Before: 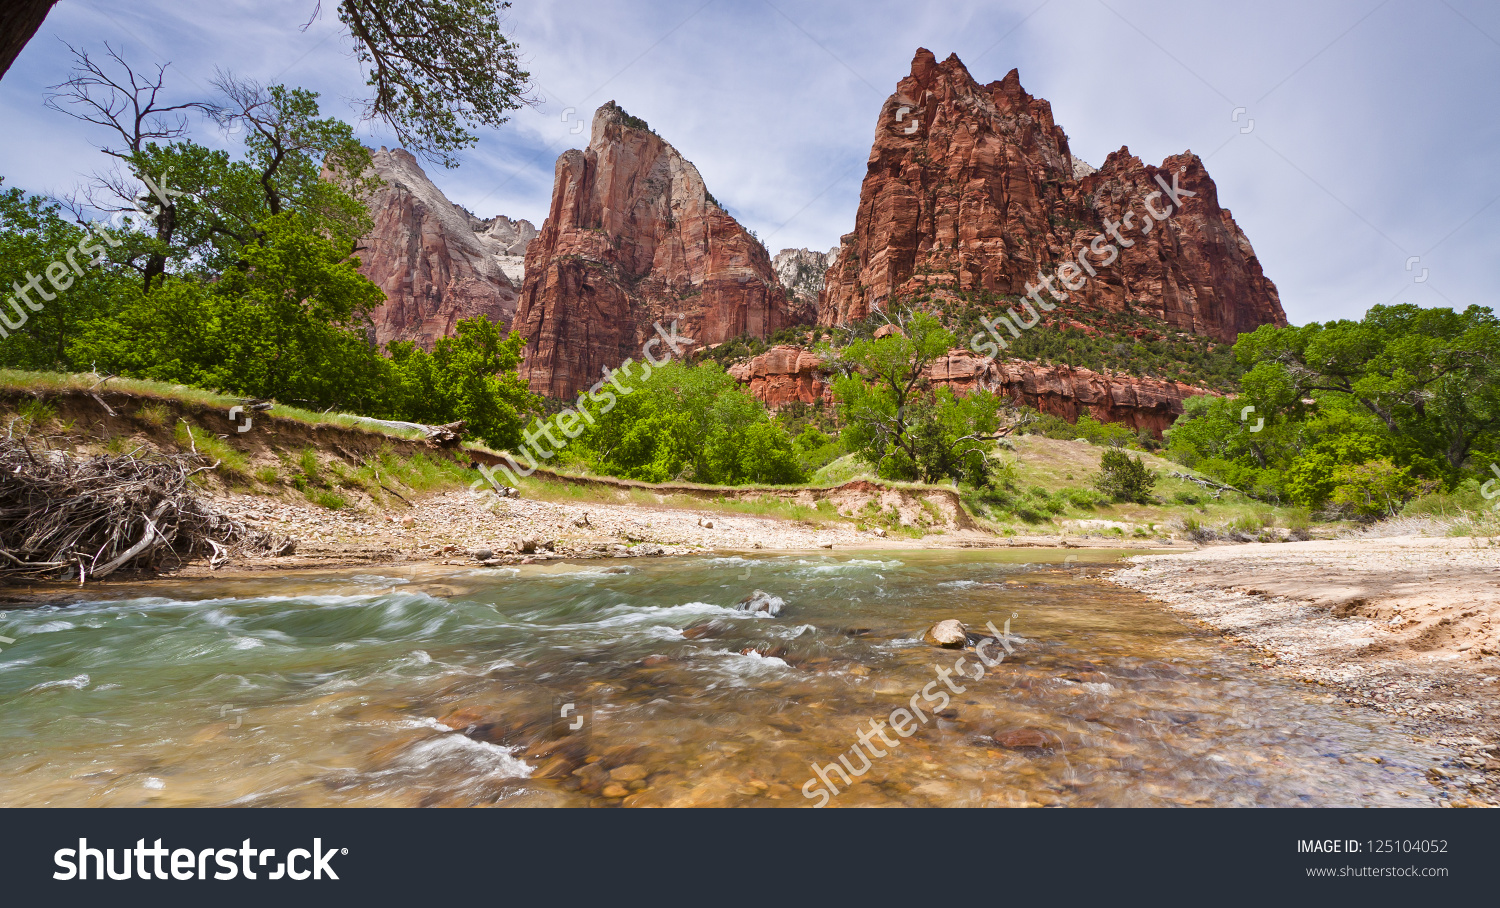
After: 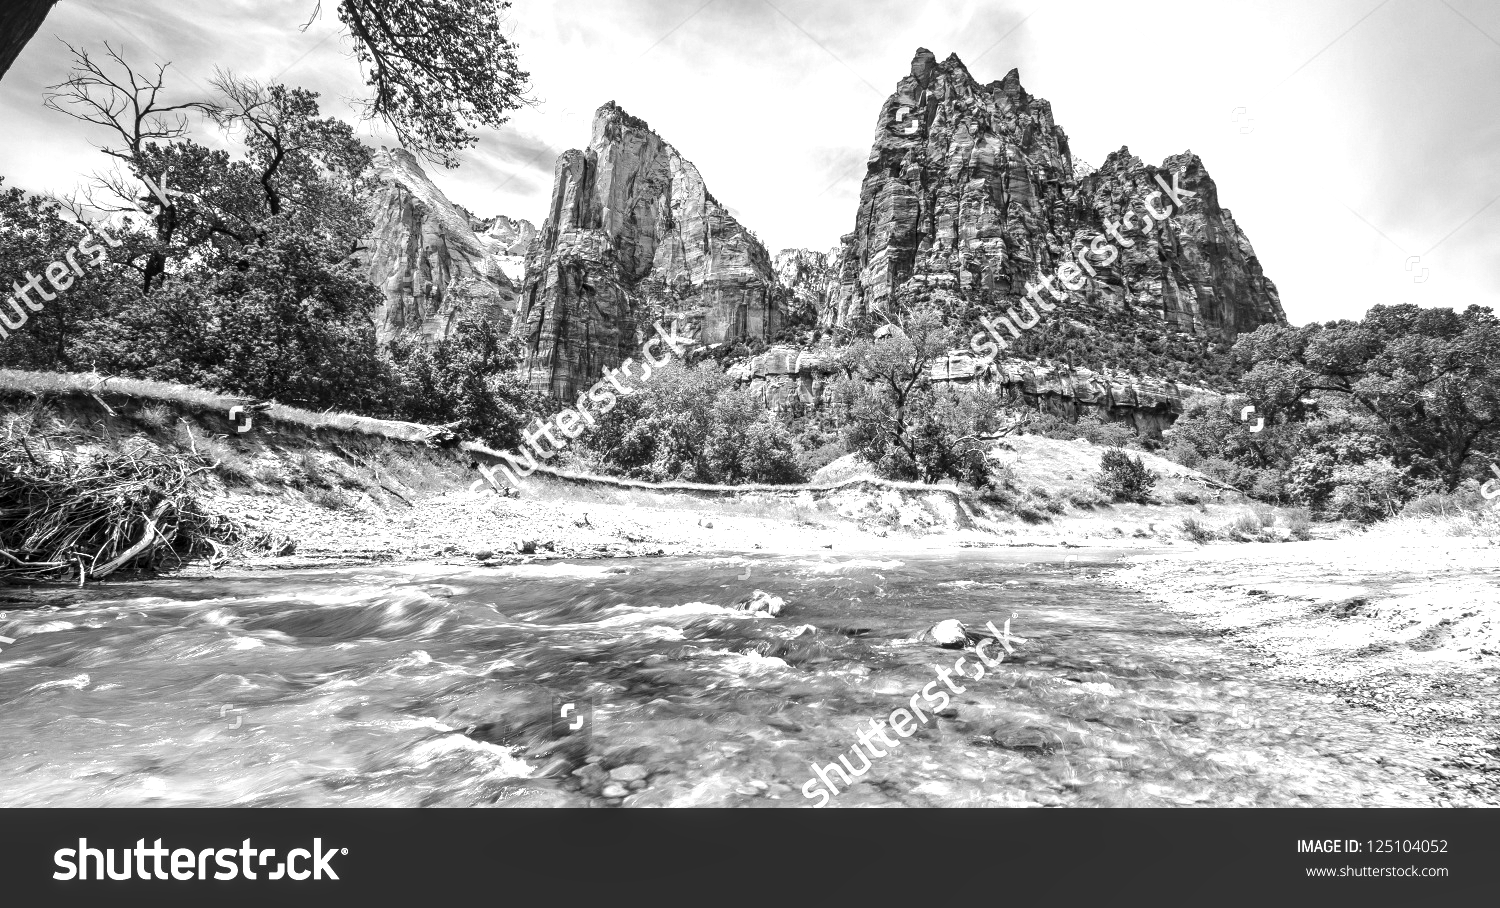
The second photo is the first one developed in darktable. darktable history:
white balance: red 1.467, blue 0.684
tone equalizer: -8 EV -0.75 EV, -7 EV -0.7 EV, -6 EV -0.6 EV, -5 EV -0.4 EV, -3 EV 0.4 EV, -2 EV 0.6 EV, -1 EV 0.7 EV, +0 EV 0.75 EV, edges refinement/feathering 500, mask exposure compensation -1.57 EV, preserve details no
local contrast: detail 130%
monochrome: on, module defaults
